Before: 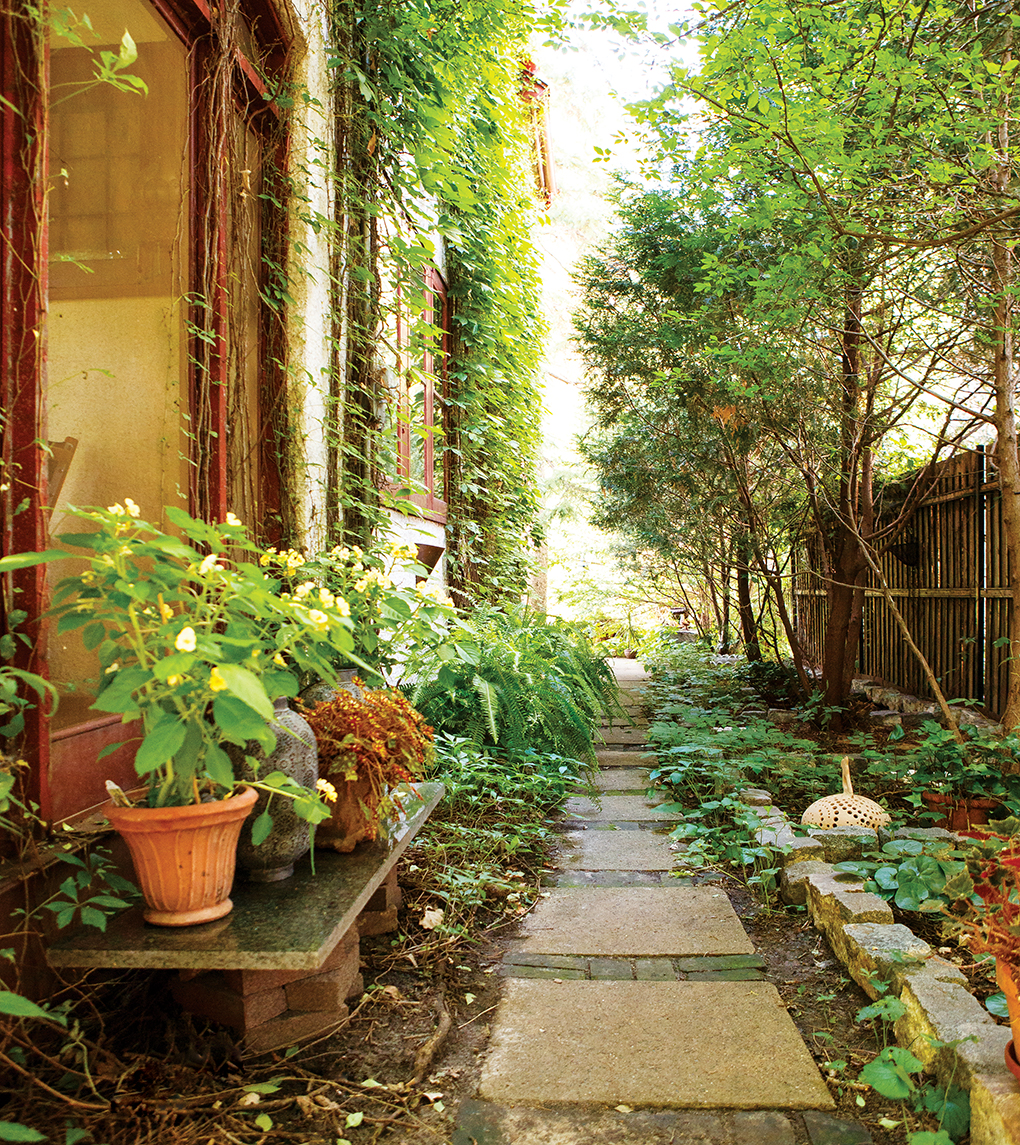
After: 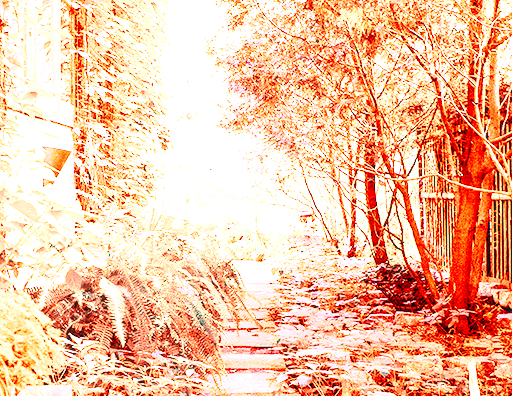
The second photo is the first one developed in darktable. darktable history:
local contrast: on, module defaults
crop: left 36.607%, top 34.735%, right 13.146%, bottom 30.611%
base curve: curves: ch0 [(0, 0) (0, 0.001) (0.001, 0.001) (0.004, 0.002) (0.007, 0.004) (0.015, 0.013) (0.033, 0.045) (0.052, 0.096) (0.075, 0.17) (0.099, 0.241) (0.163, 0.42) (0.219, 0.55) (0.259, 0.616) (0.327, 0.722) (0.365, 0.765) (0.522, 0.873) (0.547, 0.881) (0.689, 0.919) (0.826, 0.952) (1, 1)], preserve colors none
white balance: red 4.26, blue 1.802
